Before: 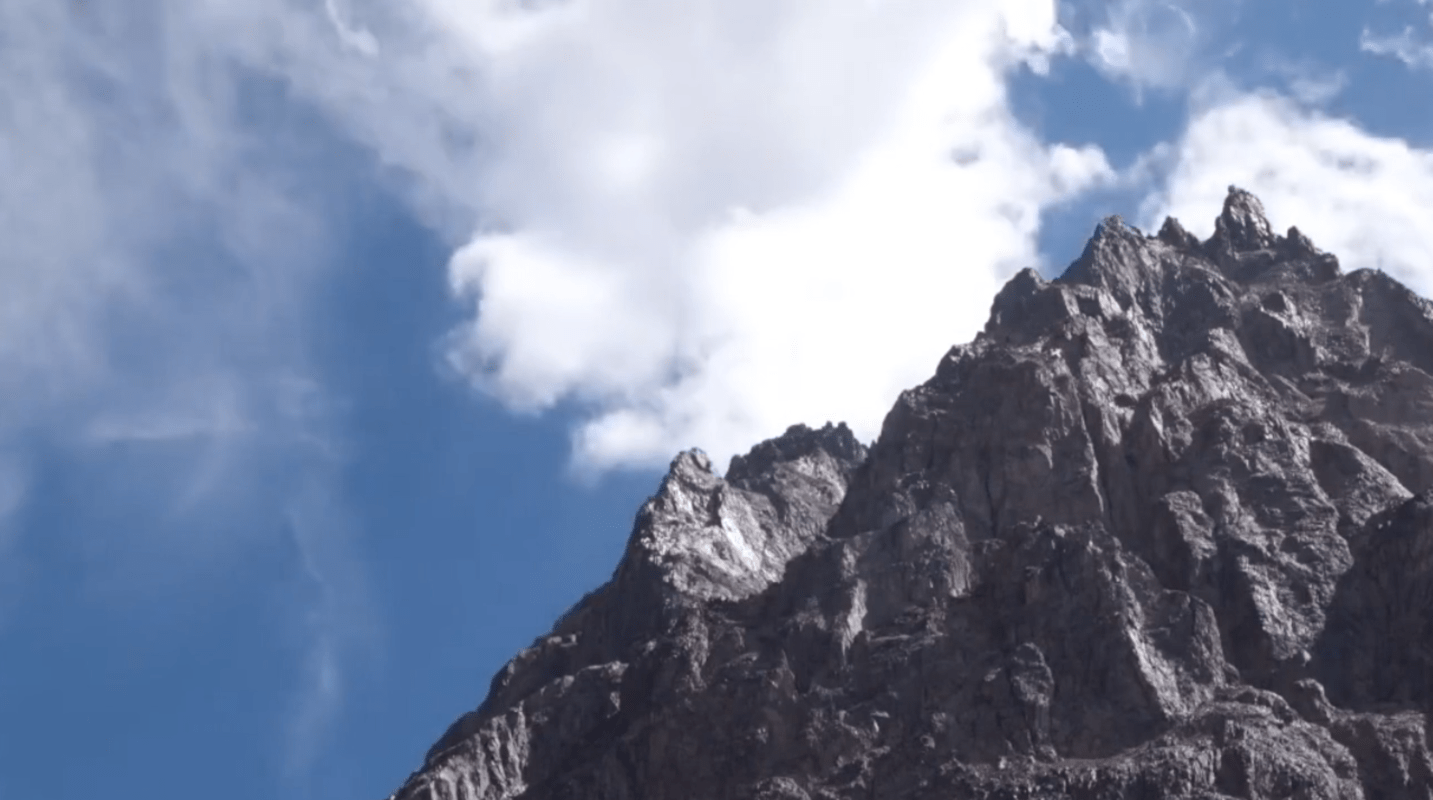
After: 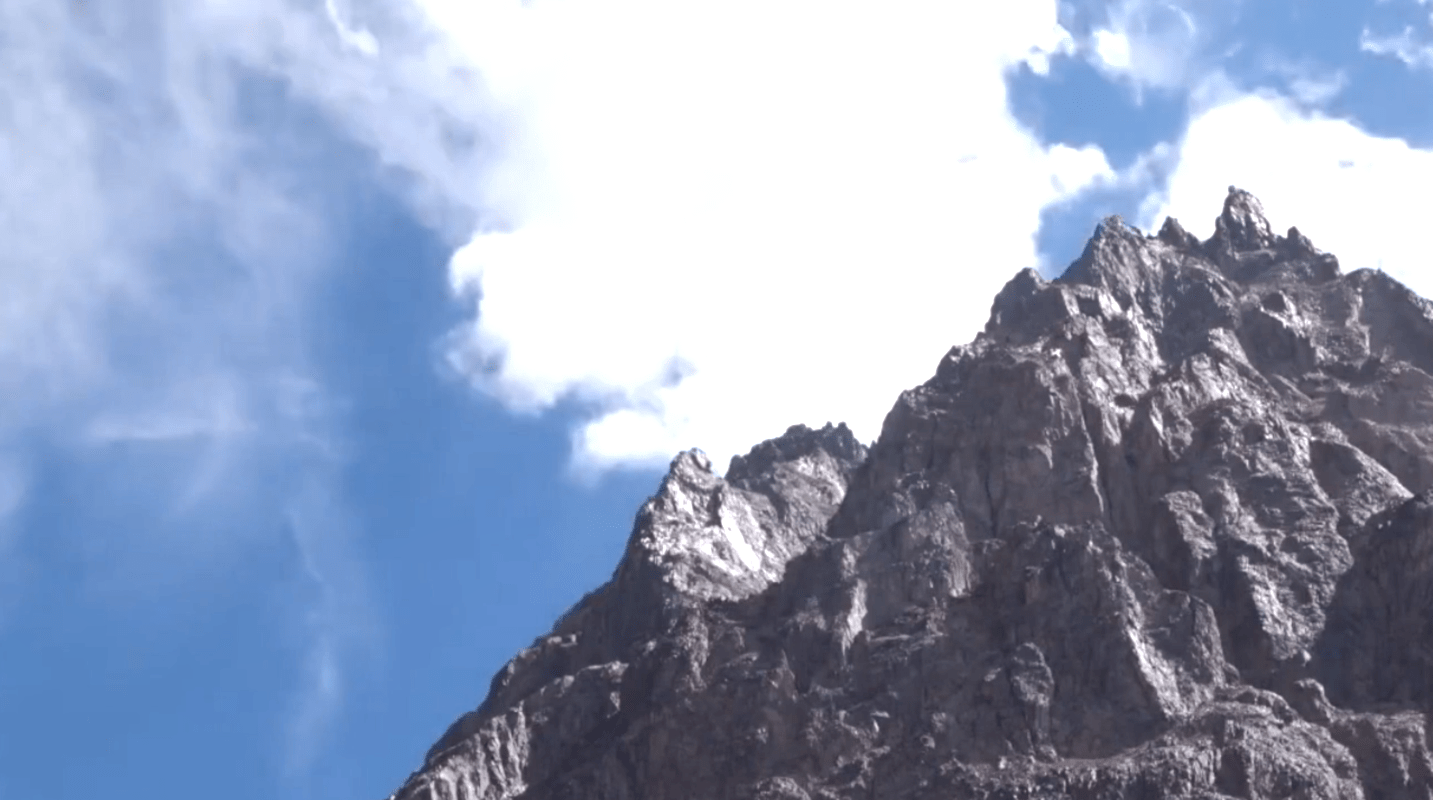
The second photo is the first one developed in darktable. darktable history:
exposure: black level correction 0, exposure 0.695 EV, compensate highlight preservation false
shadows and highlights: shadows 25.29, highlights -26.23
